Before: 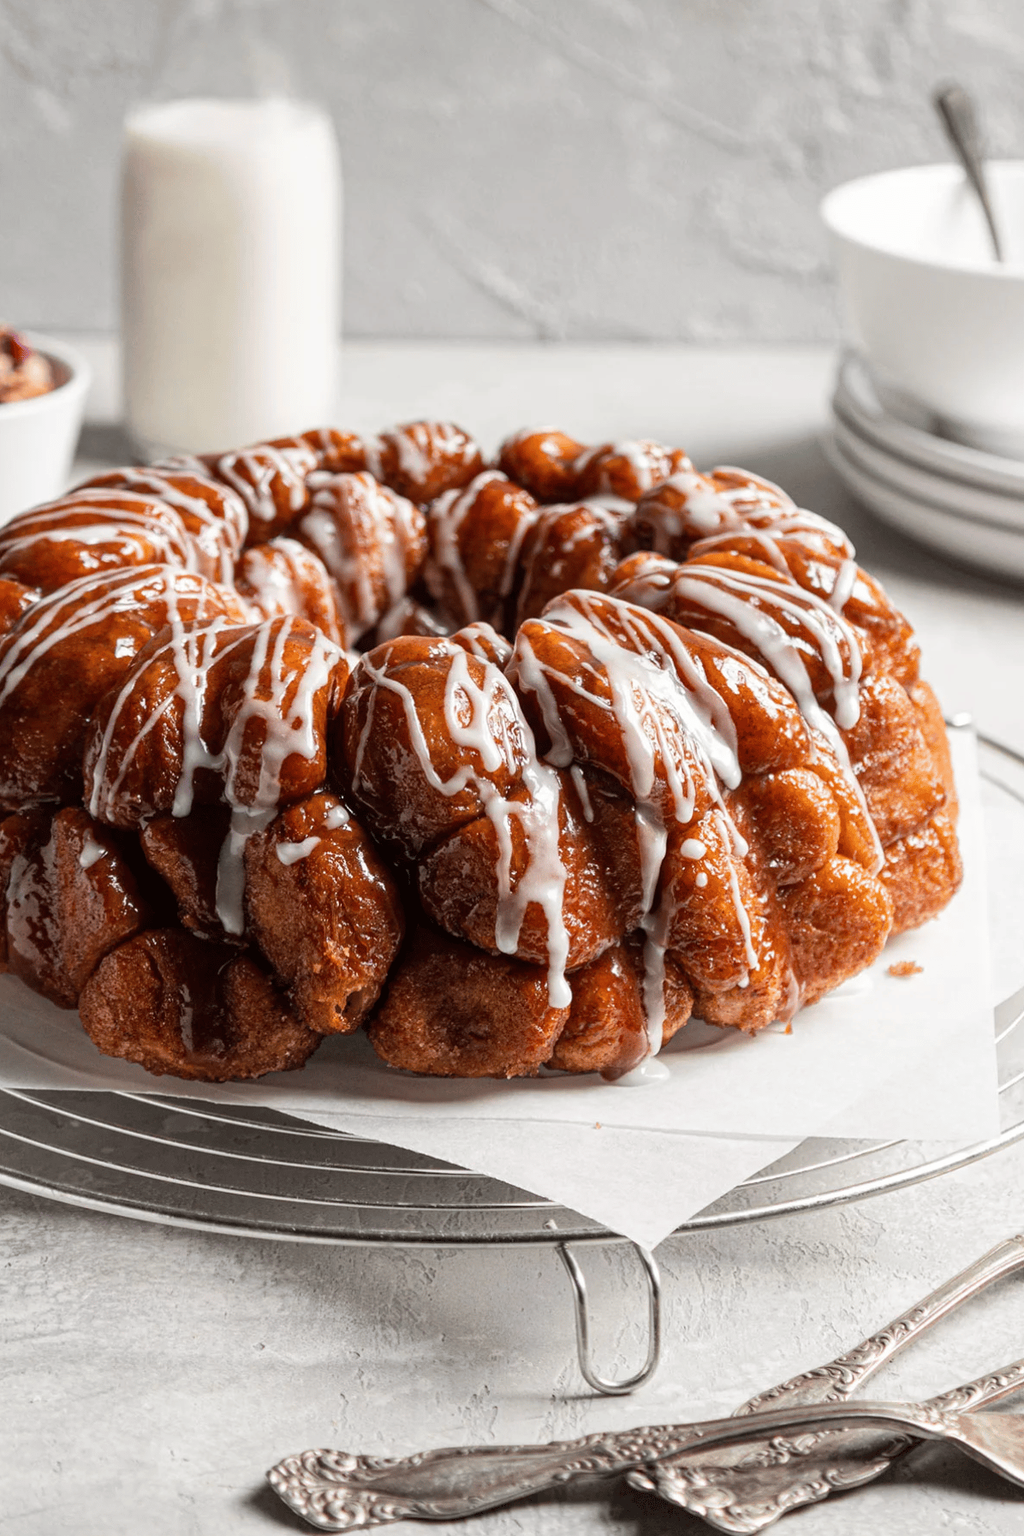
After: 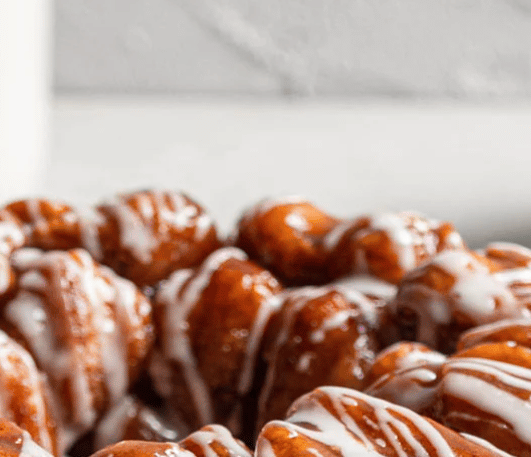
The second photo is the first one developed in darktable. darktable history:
crop: left 28.937%, top 16.841%, right 26.606%, bottom 57.683%
